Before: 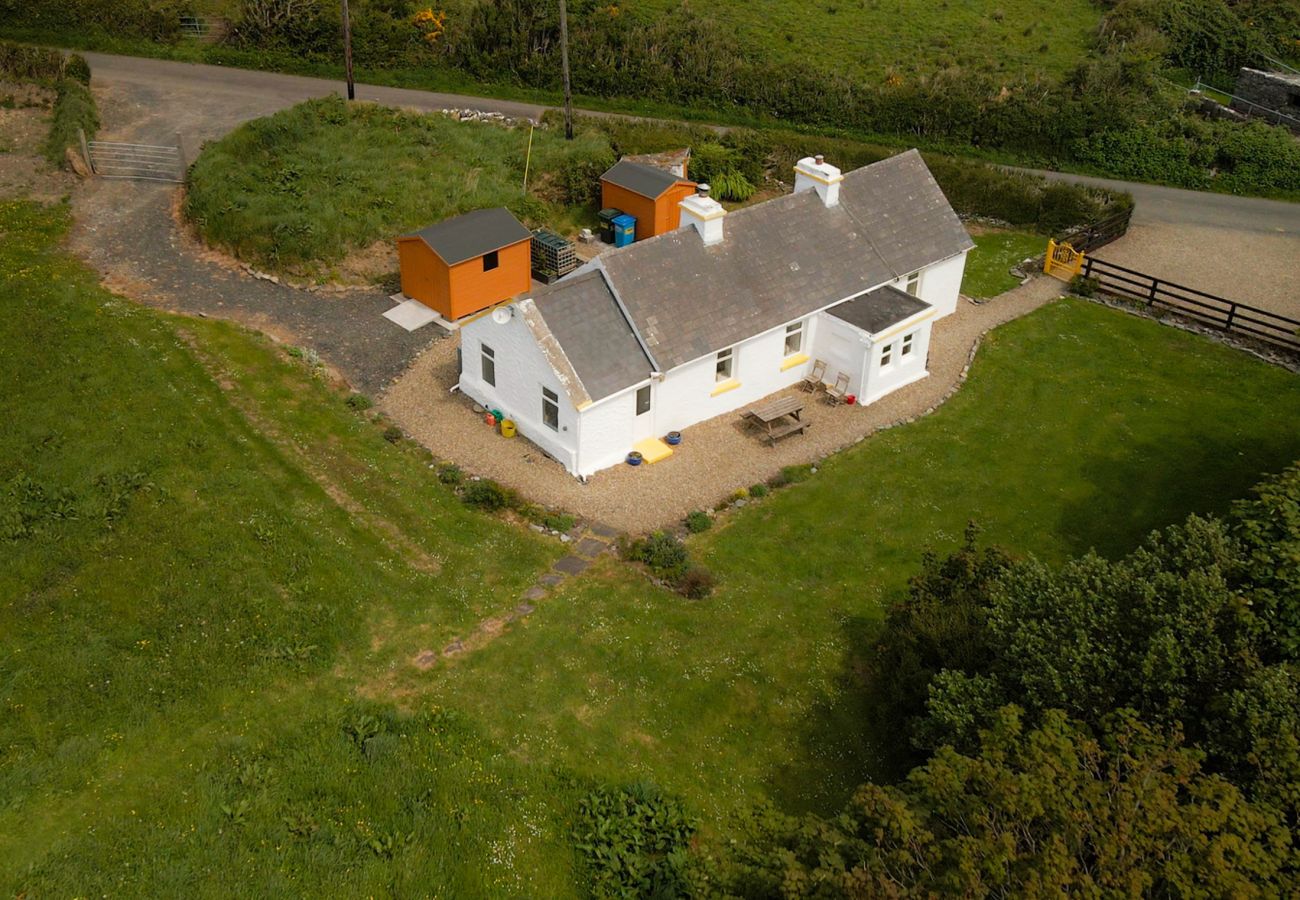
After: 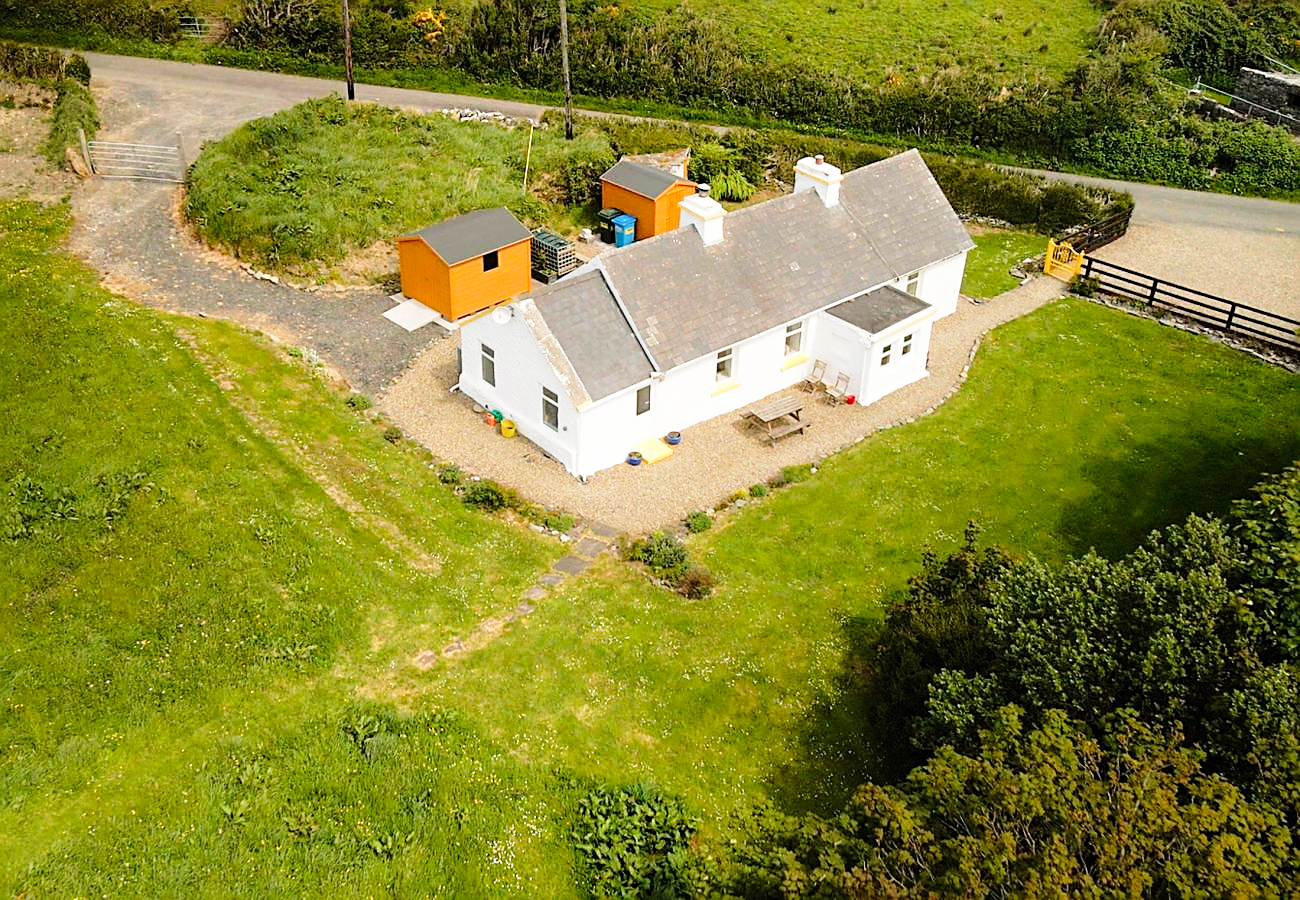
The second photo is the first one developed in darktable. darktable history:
base curve: curves: ch0 [(0, 0) (0.008, 0.007) (0.022, 0.029) (0.048, 0.089) (0.092, 0.197) (0.191, 0.399) (0.275, 0.534) (0.357, 0.65) (0.477, 0.78) (0.542, 0.833) (0.799, 0.973) (1, 1)], preserve colors none
sharpen: on, module defaults
tone equalizer: -8 EV 0.001 EV, -7 EV -0.004 EV, -6 EV 0.009 EV, -5 EV 0.032 EV, -4 EV 0.276 EV, -3 EV 0.644 EV, -2 EV 0.584 EV, -1 EV 0.187 EV, +0 EV 0.024 EV
